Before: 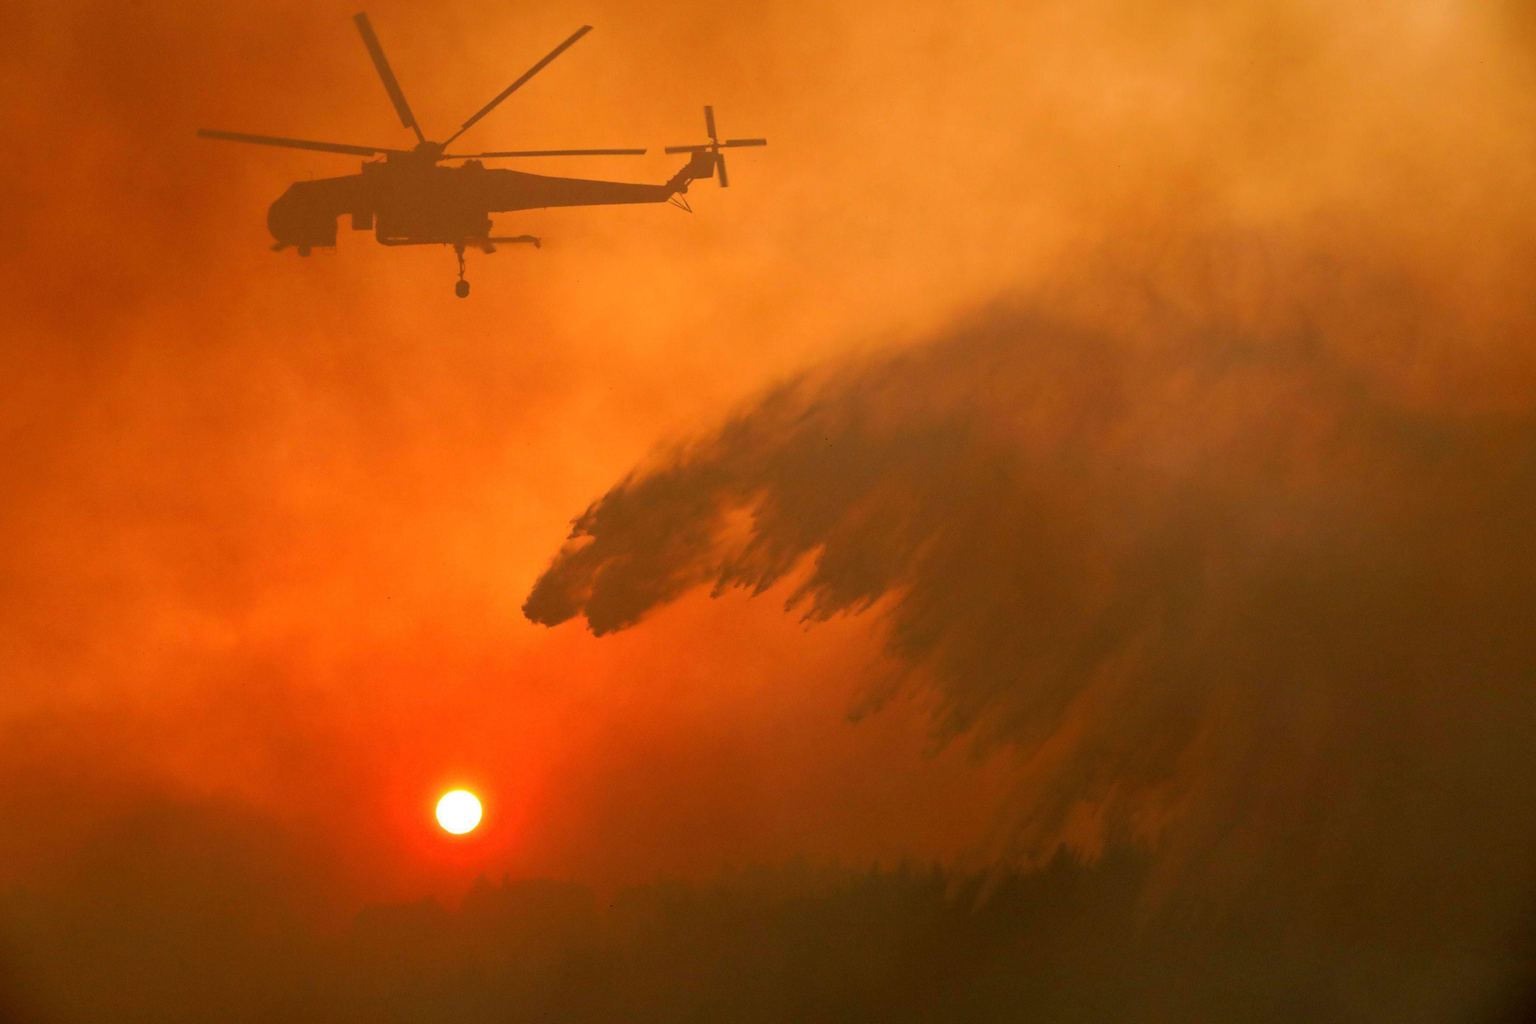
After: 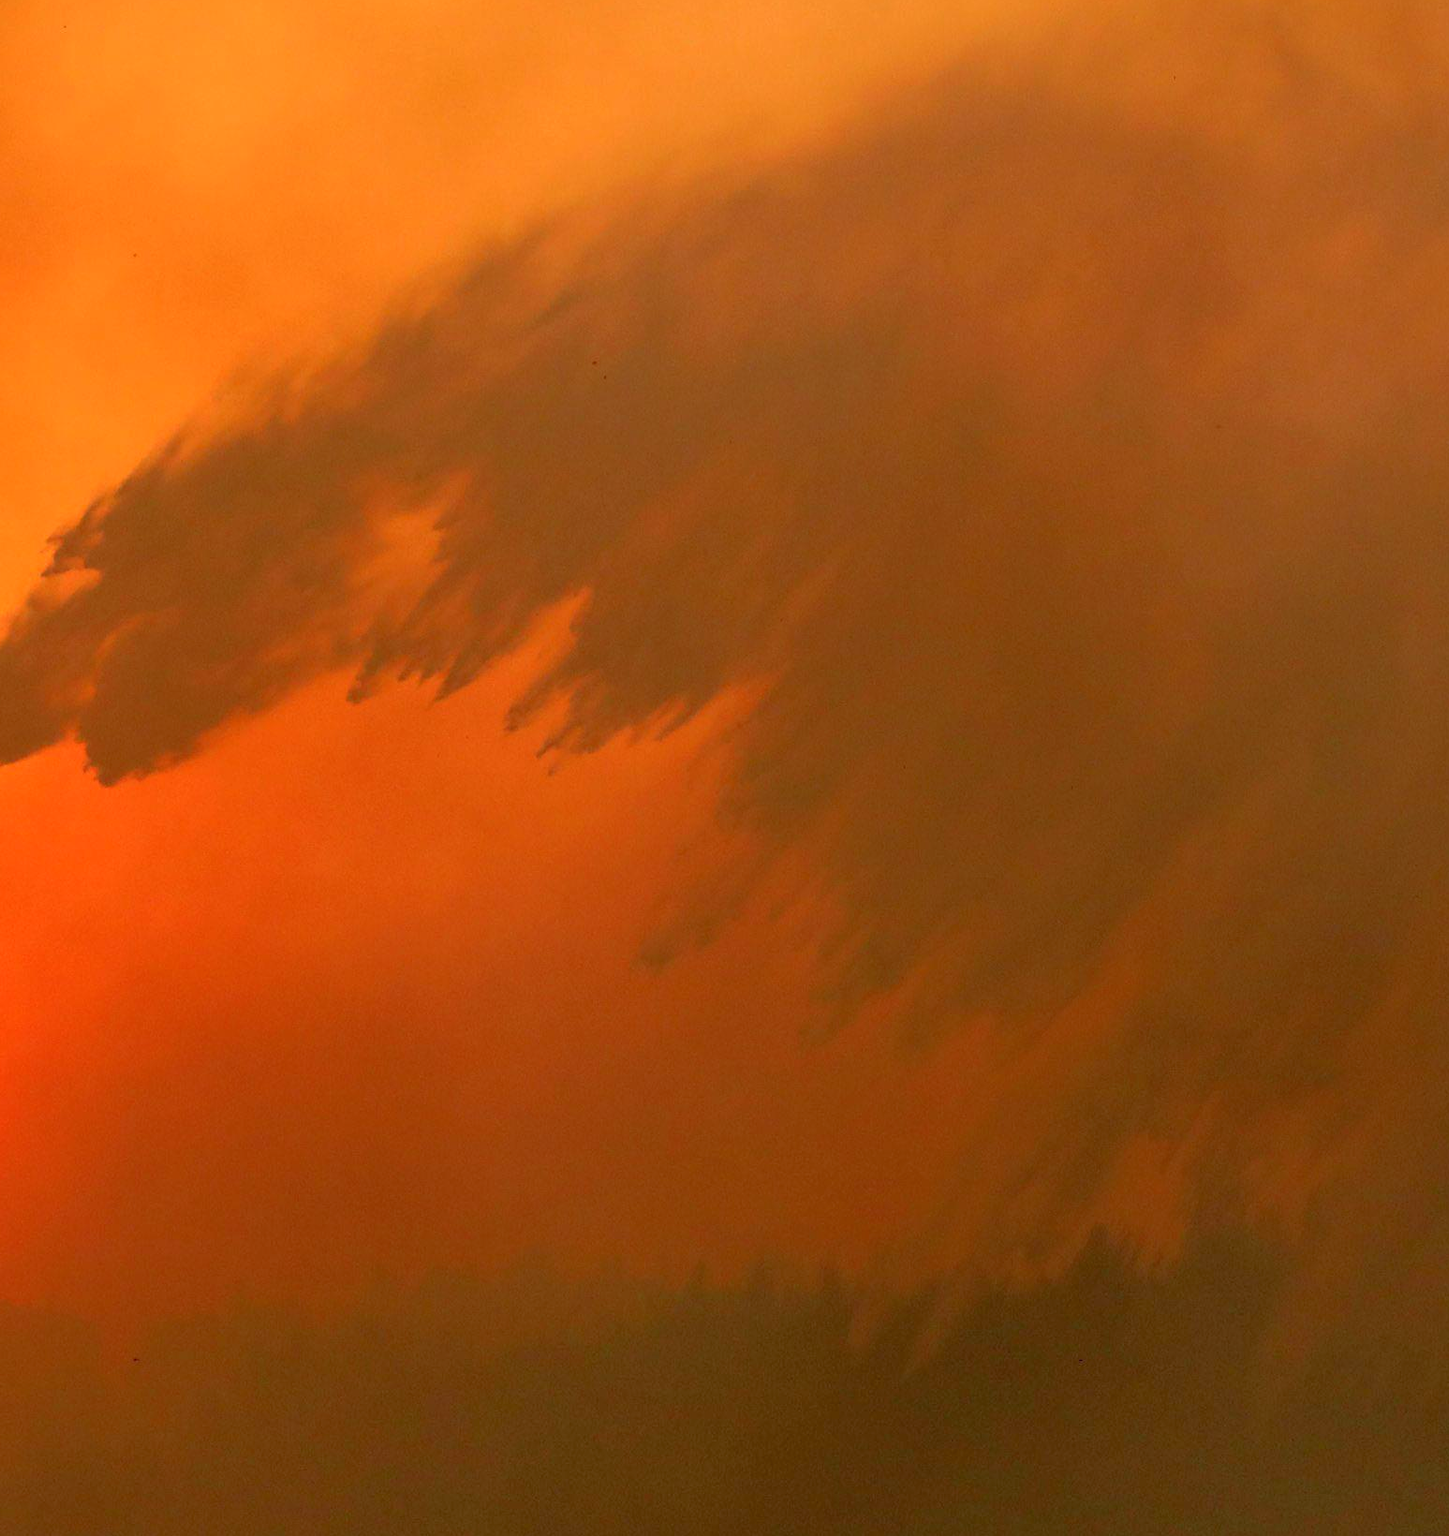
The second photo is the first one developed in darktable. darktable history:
exposure: black level correction 0, exposure 0.499 EV, compensate highlight preservation false
crop: left 35.674%, top 26.294%, right 20.078%, bottom 3.438%
tone equalizer: -8 EV 0.288 EV, -7 EV 0.425 EV, -6 EV 0.383 EV, -5 EV 0.235 EV, -3 EV -0.255 EV, -2 EV -0.388 EV, -1 EV -0.414 EV, +0 EV -0.265 EV, edges refinement/feathering 500, mask exposure compensation -1.57 EV, preserve details no
